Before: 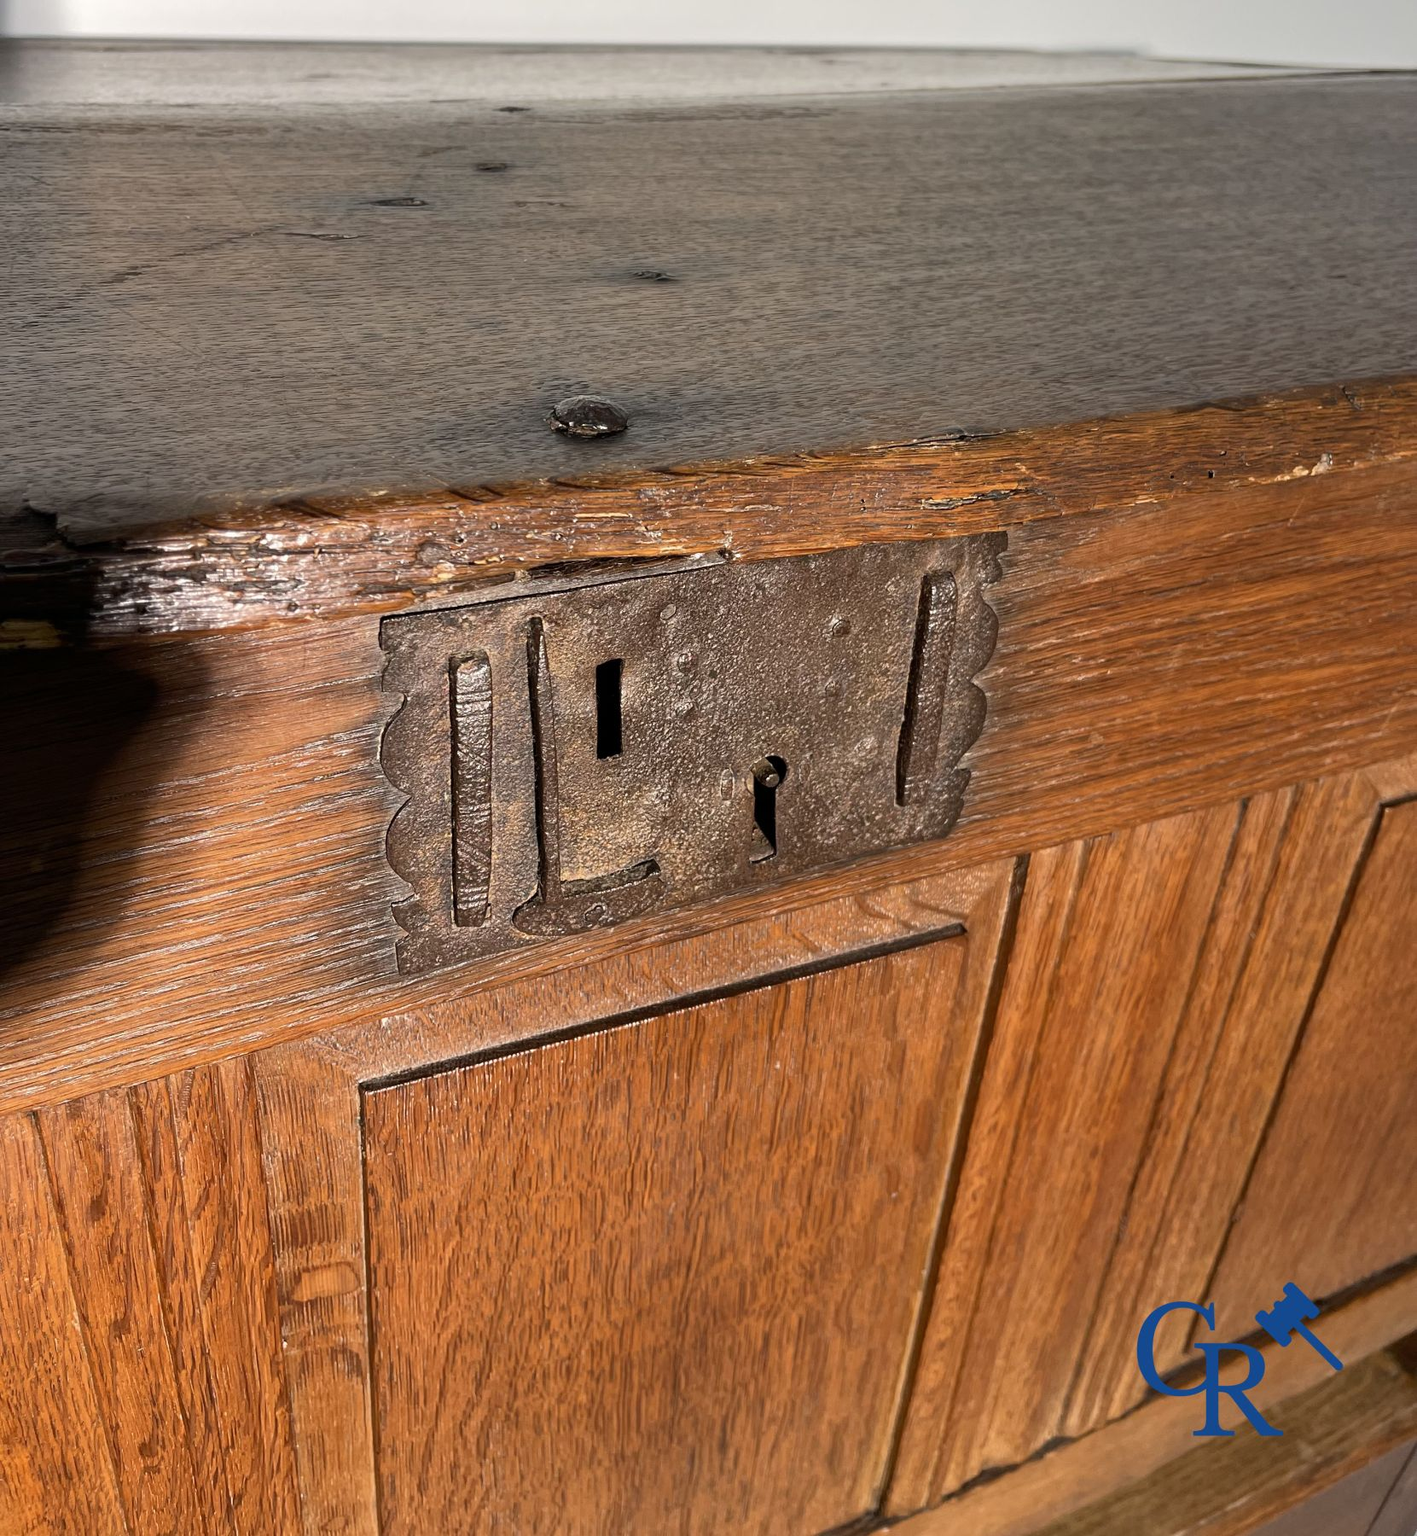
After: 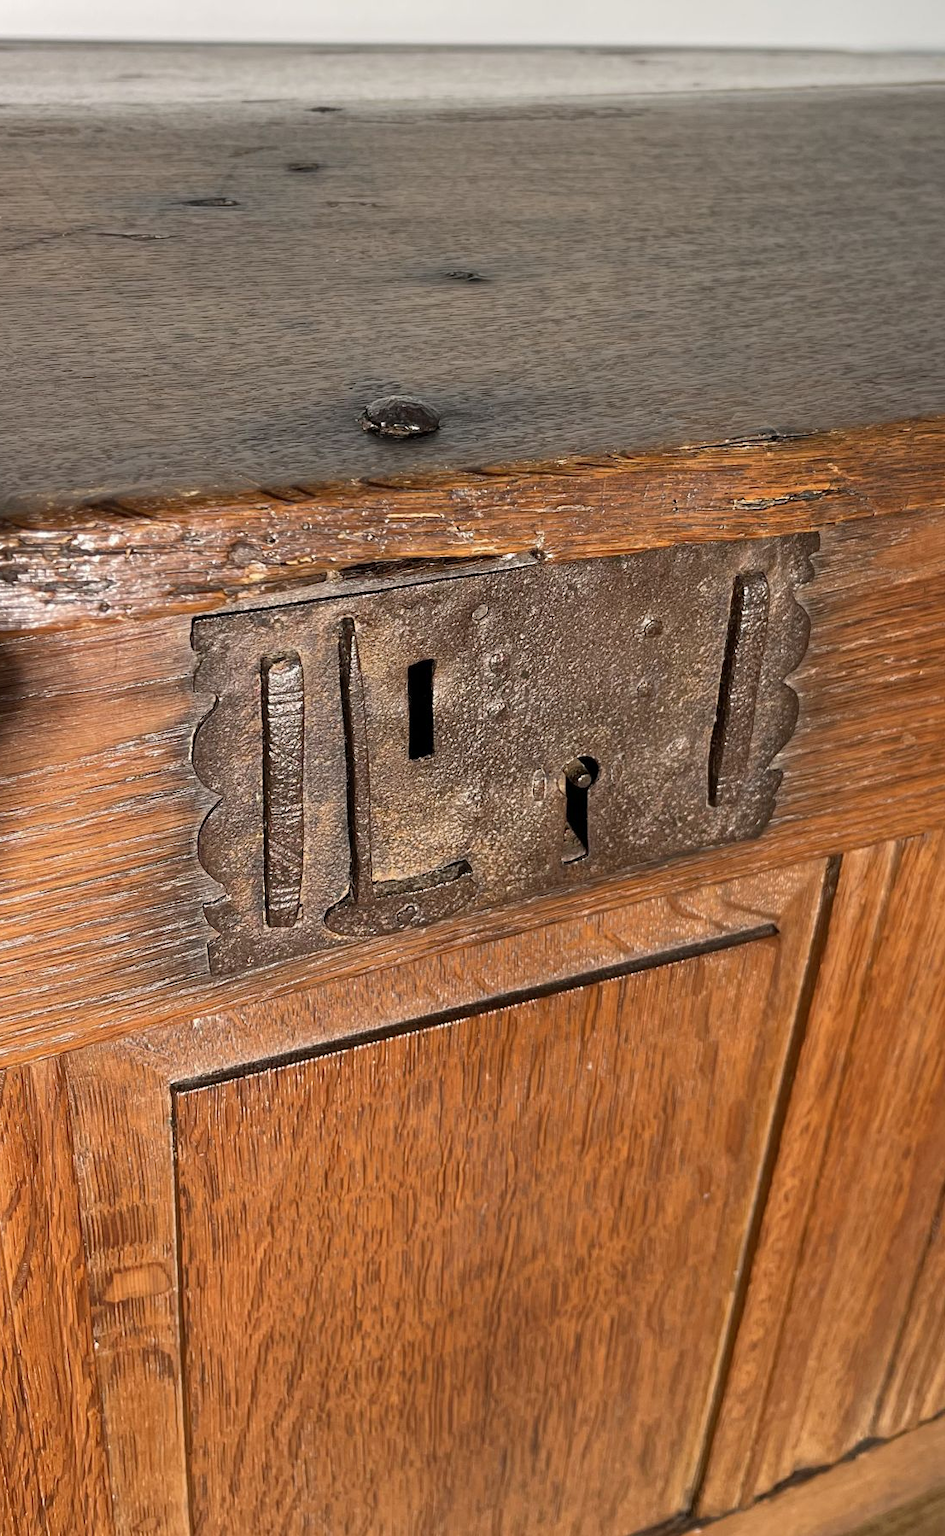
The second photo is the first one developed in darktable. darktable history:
crop and rotate: left 13.342%, right 19.991%
exposure: compensate highlight preservation false
